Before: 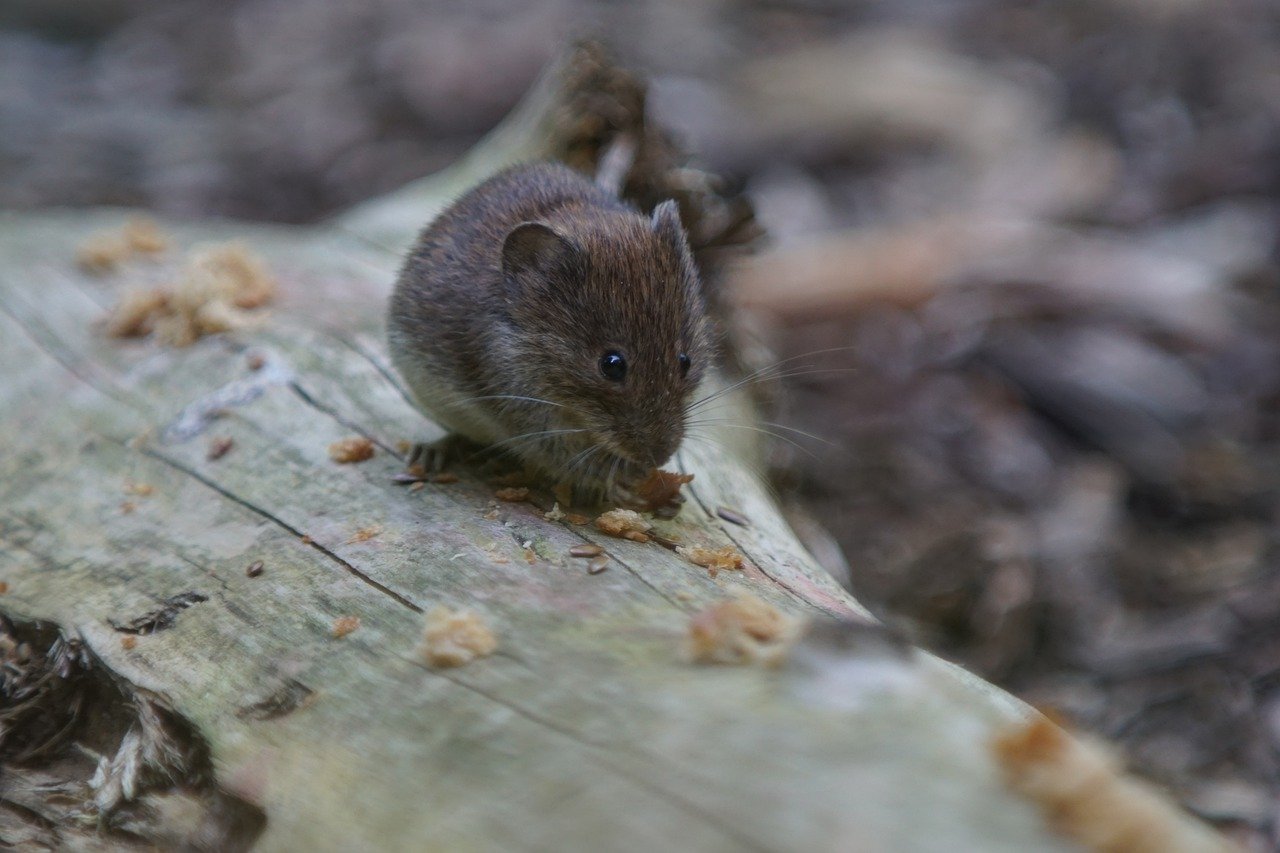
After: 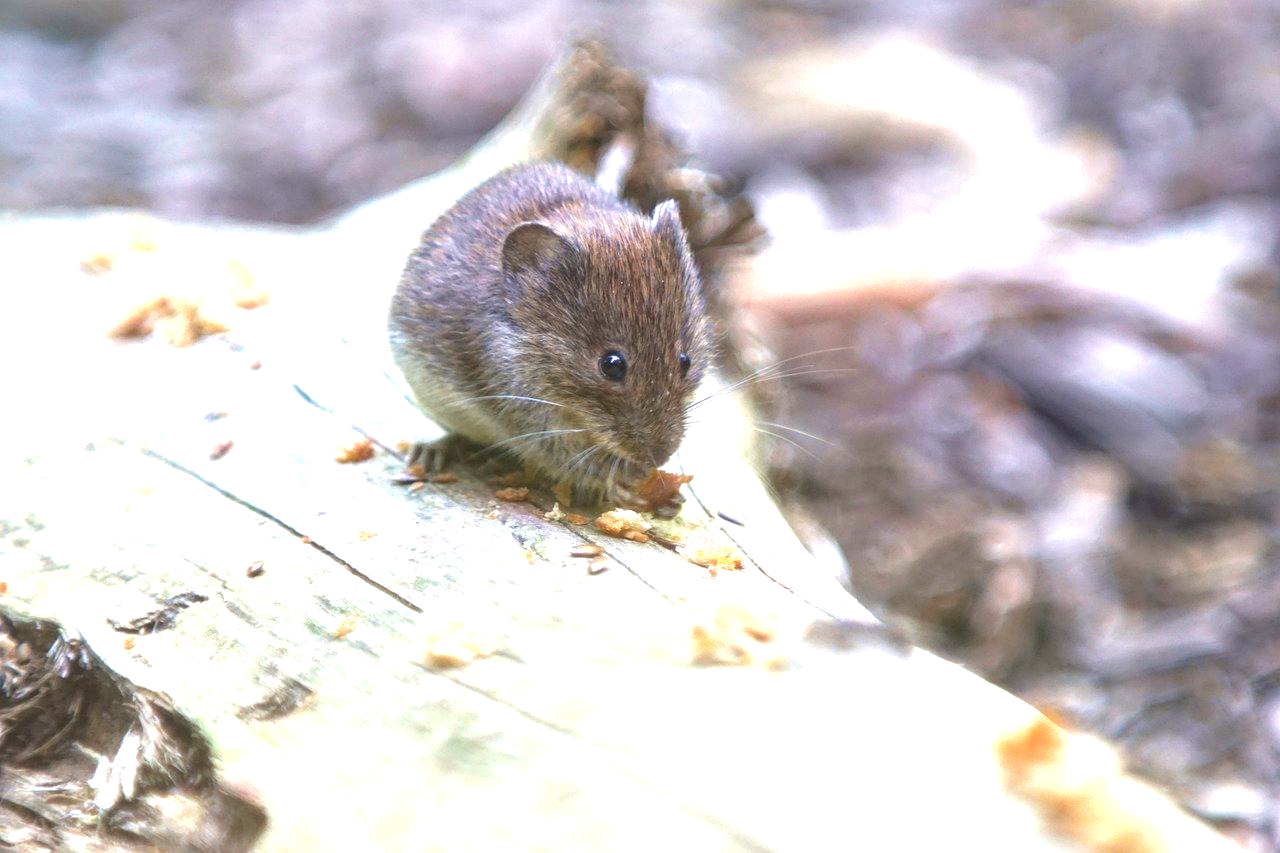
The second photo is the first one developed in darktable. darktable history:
exposure: black level correction -0.001, exposure 1.108 EV, compensate highlight preservation false
levels: levels [0, 0.374, 0.749]
tone curve: curves: ch0 [(0.013, 0) (0.061, 0.068) (0.239, 0.256) (0.502, 0.505) (0.683, 0.676) (0.761, 0.773) (0.858, 0.858) (0.987, 0.945)]; ch1 [(0, 0) (0.172, 0.123) (0.304, 0.267) (0.414, 0.395) (0.472, 0.473) (0.502, 0.508) (0.521, 0.528) (0.583, 0.595) (0.654, 0.673) (0.728, 0.761) (1, 1)]; ch2 [(0, 0) (0.411, 0.424) (0.485, 0.476) (0.502, 0.502) (0.553, 0.557) (0.57, 0.576) (1, 1)], color space Lab, independent channels, preserve colors none
